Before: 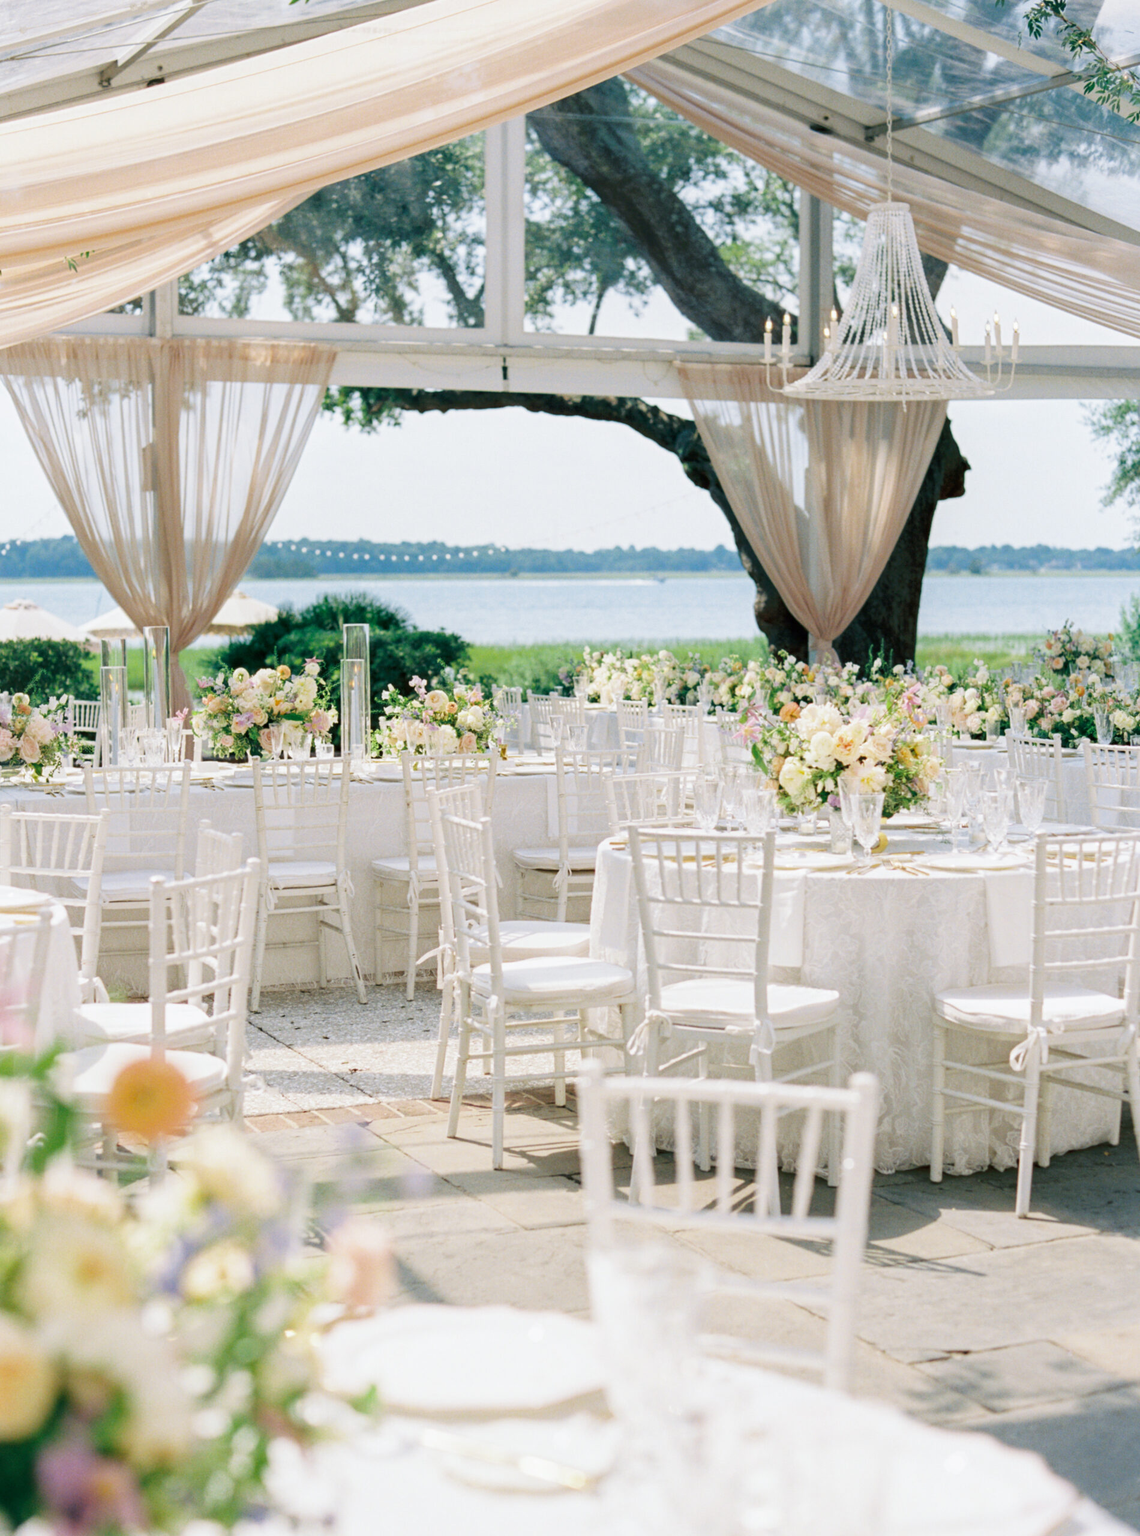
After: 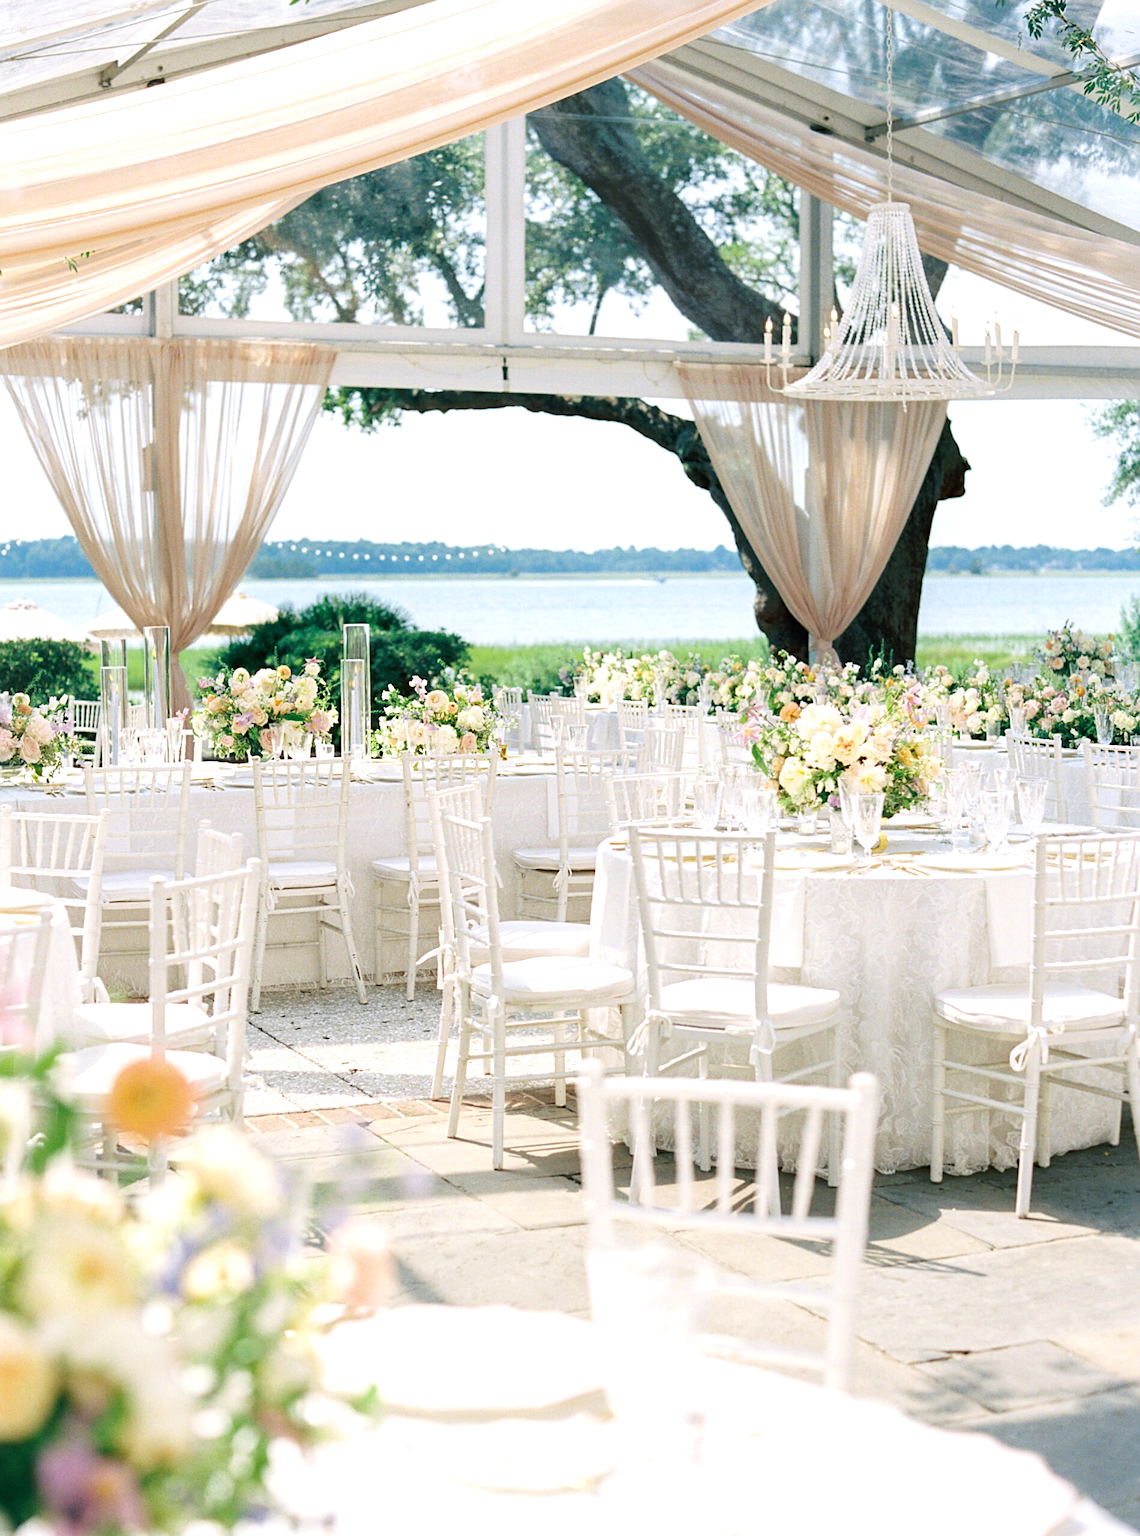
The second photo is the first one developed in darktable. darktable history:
exposure: black level correction 0, exposure 0.397 EV, compensate exposure bias true, compensate highlight preservation false
sharpen: on, module defaults
